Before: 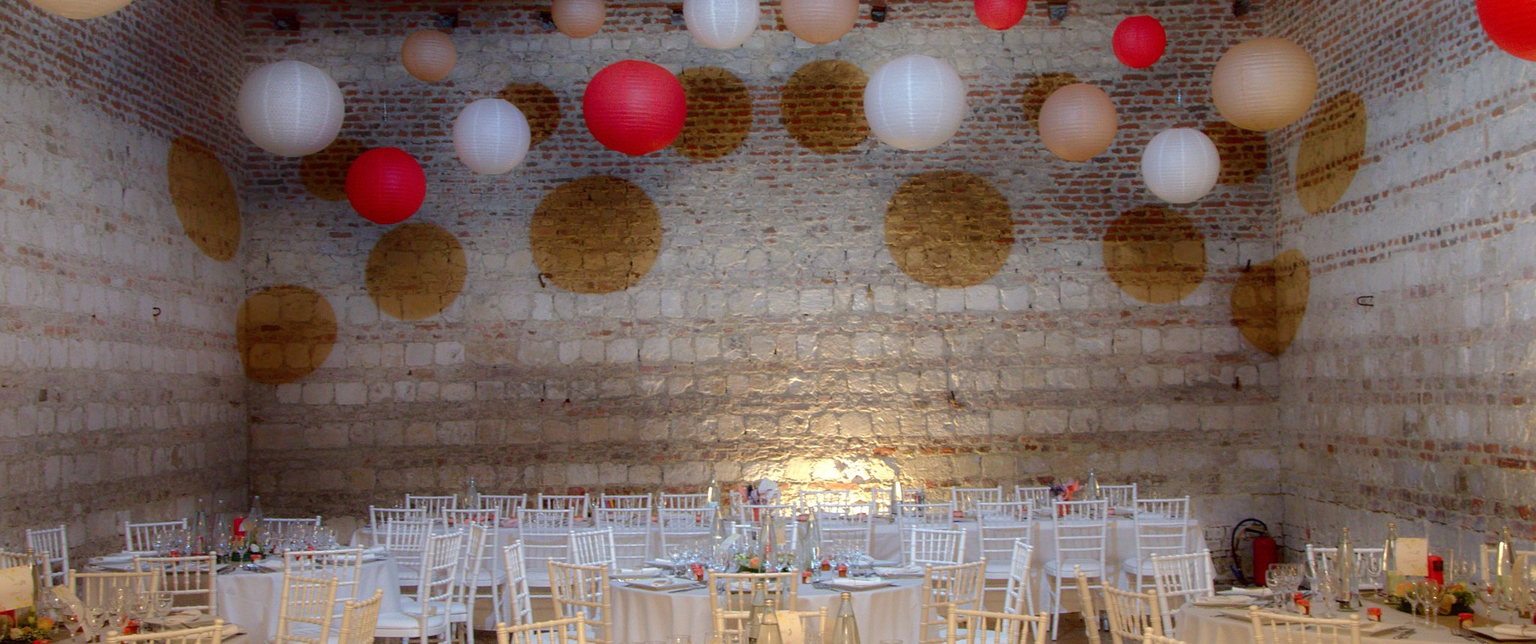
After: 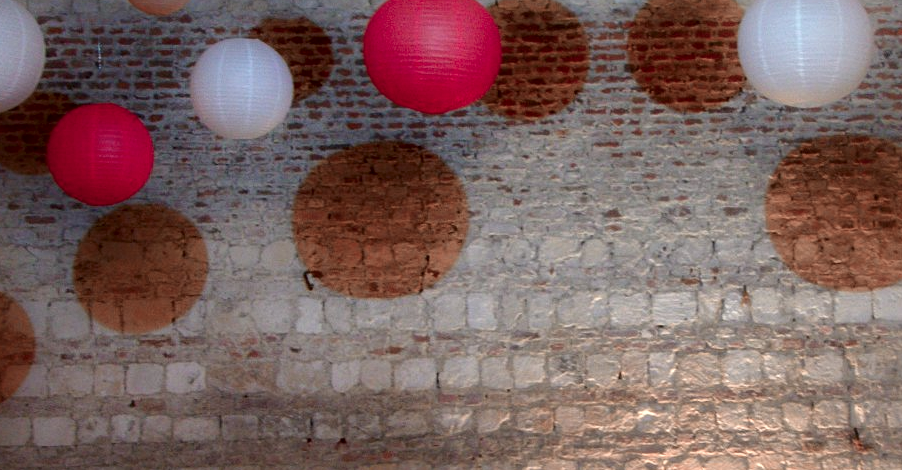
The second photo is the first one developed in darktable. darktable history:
color zones: curves: ch2 [(0, 0.488) (0.143, 0.417) (0.286, 0.212) (0.429, 0.179) (0.571, 0.154) (0.714, 0.415) (0.857, 0.495) (1, 0.488)]
local contrast: mode bilateral grid, contrast 25, coarseness 47, detail 151%, midtone range 0.2
crop: left 20.248%, top 10.86%, right 35.675%, bottom 34.321%
